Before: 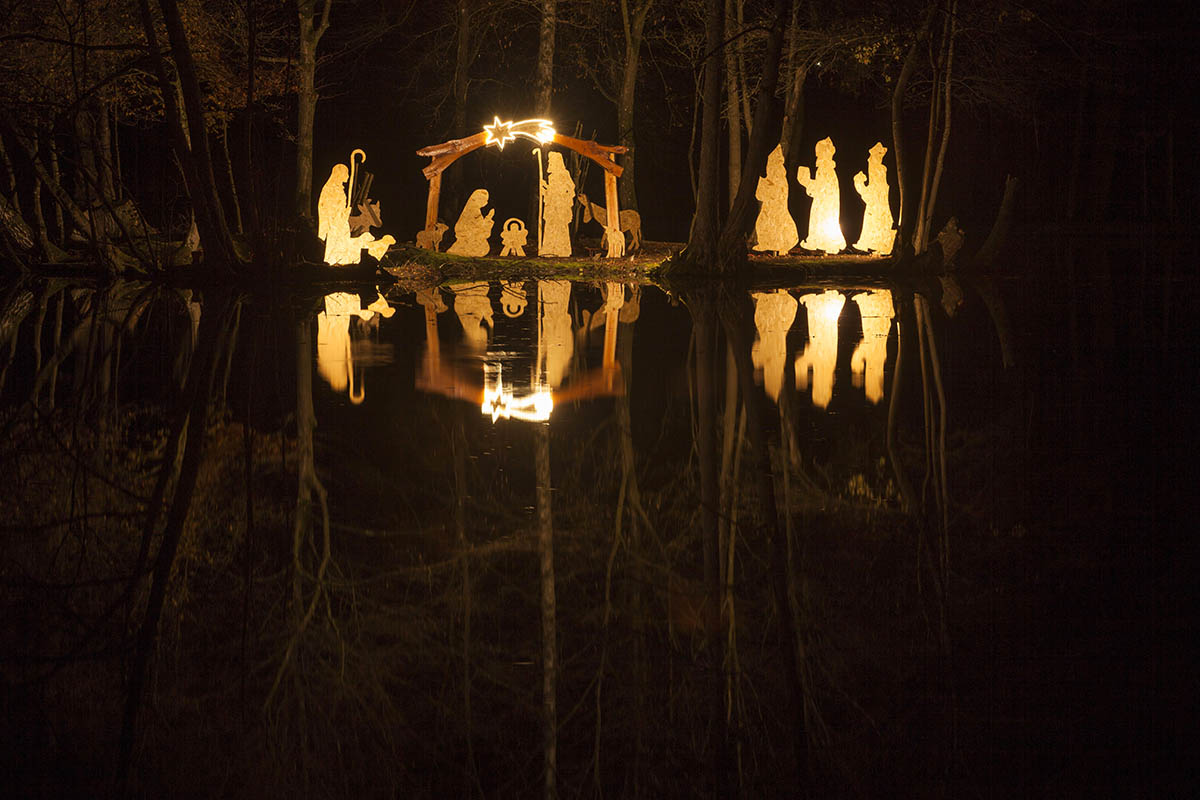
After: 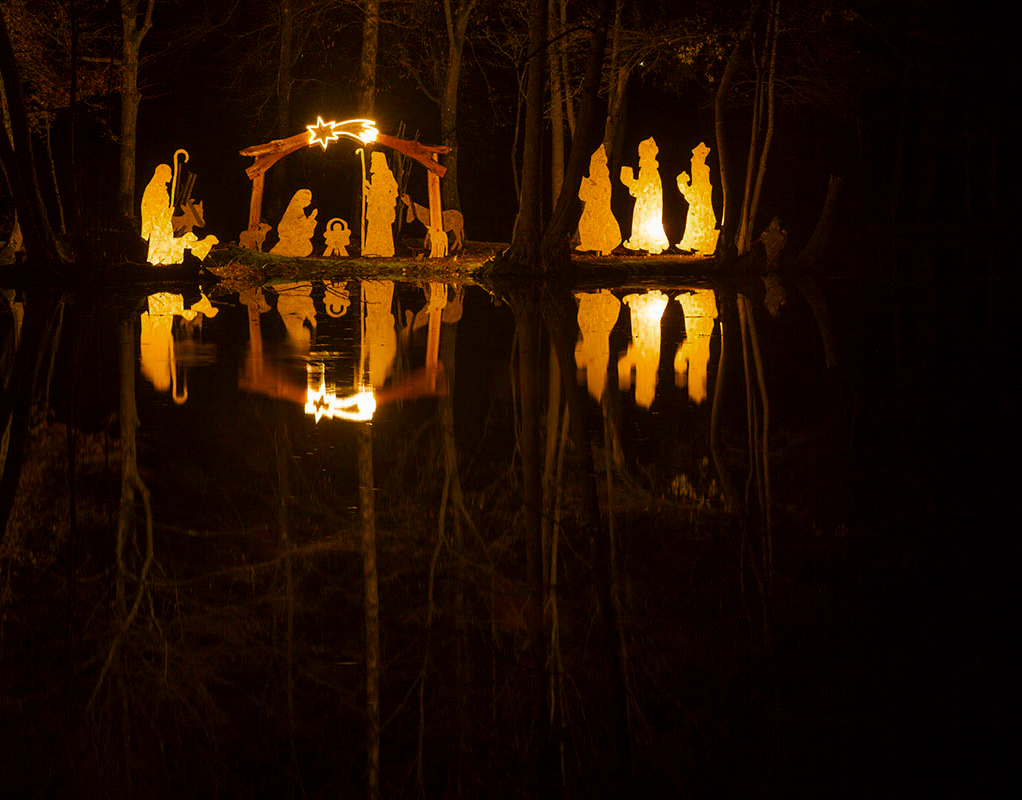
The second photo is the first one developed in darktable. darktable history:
crop and rotate: left 14.799%
color balance rgb: perceptual saturation grading › global saturation 30.711%, saturation formula JzAzBz (2021)
